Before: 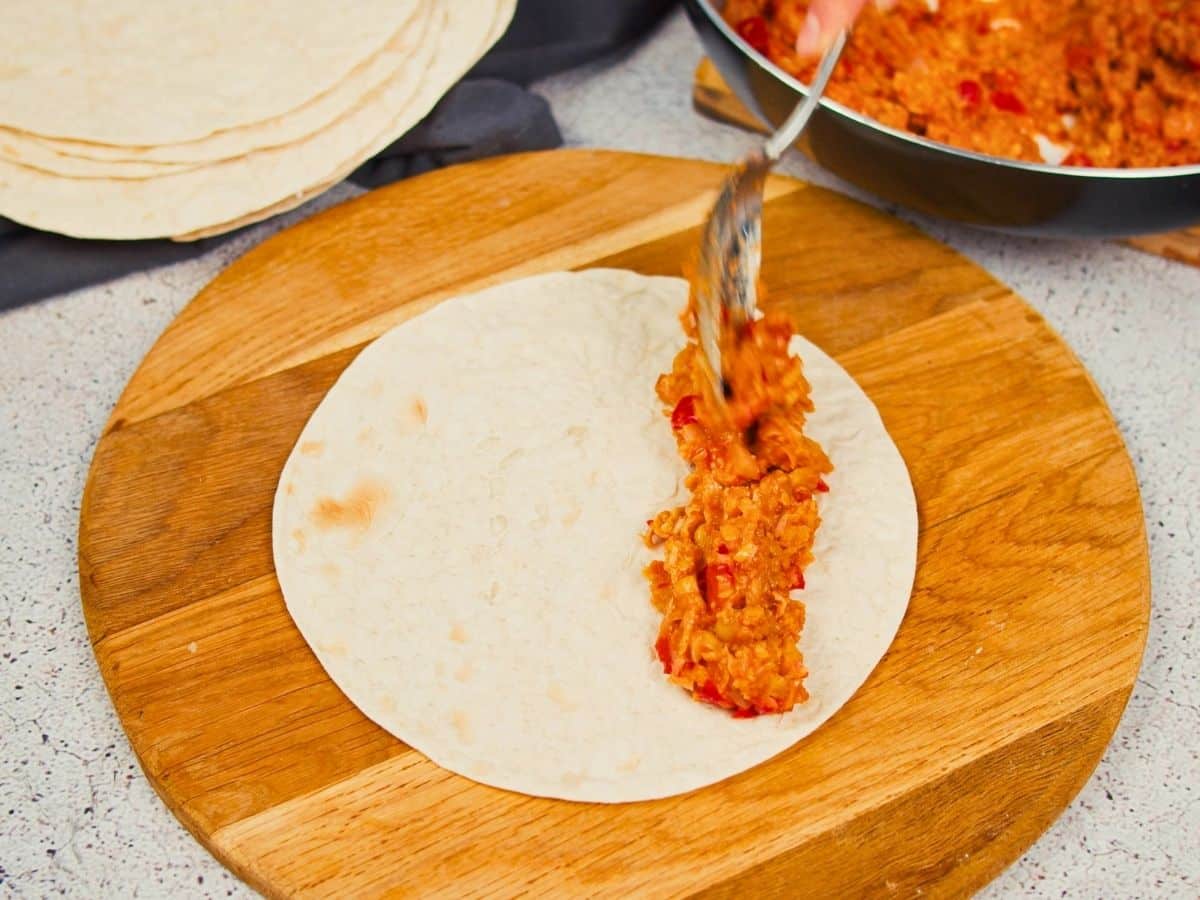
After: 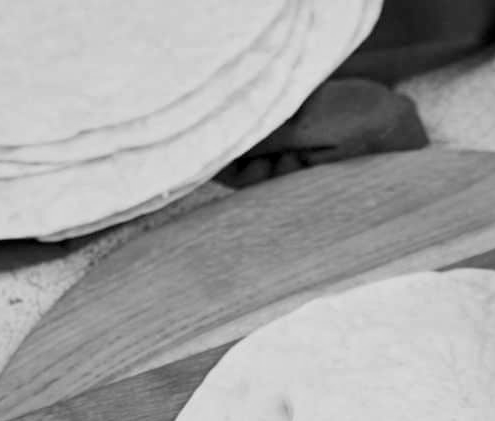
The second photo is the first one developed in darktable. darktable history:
exposure: black level correction 0.009, compensate highlight preservation false
crop and rotate: left 11.171%, top 0.07%, right 47.509%, bottom 53.141%
sharpen: radius 2.895, amount 0.869, threshold 47.27
color calibration: output gray [0.22, 0.42, 0.37, 0], illuminant same as pipeline (D50), adaptation XYZ, x 0.347, y 0.359, temperature 5016.89 K
